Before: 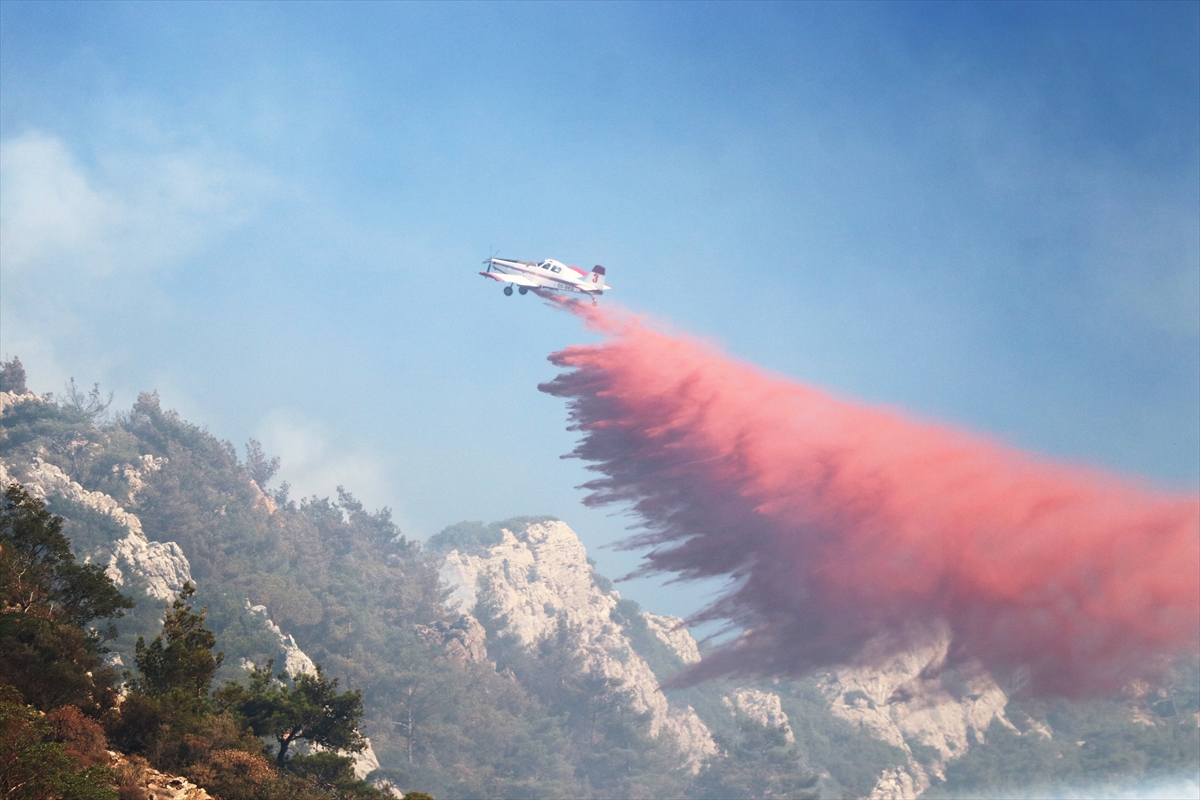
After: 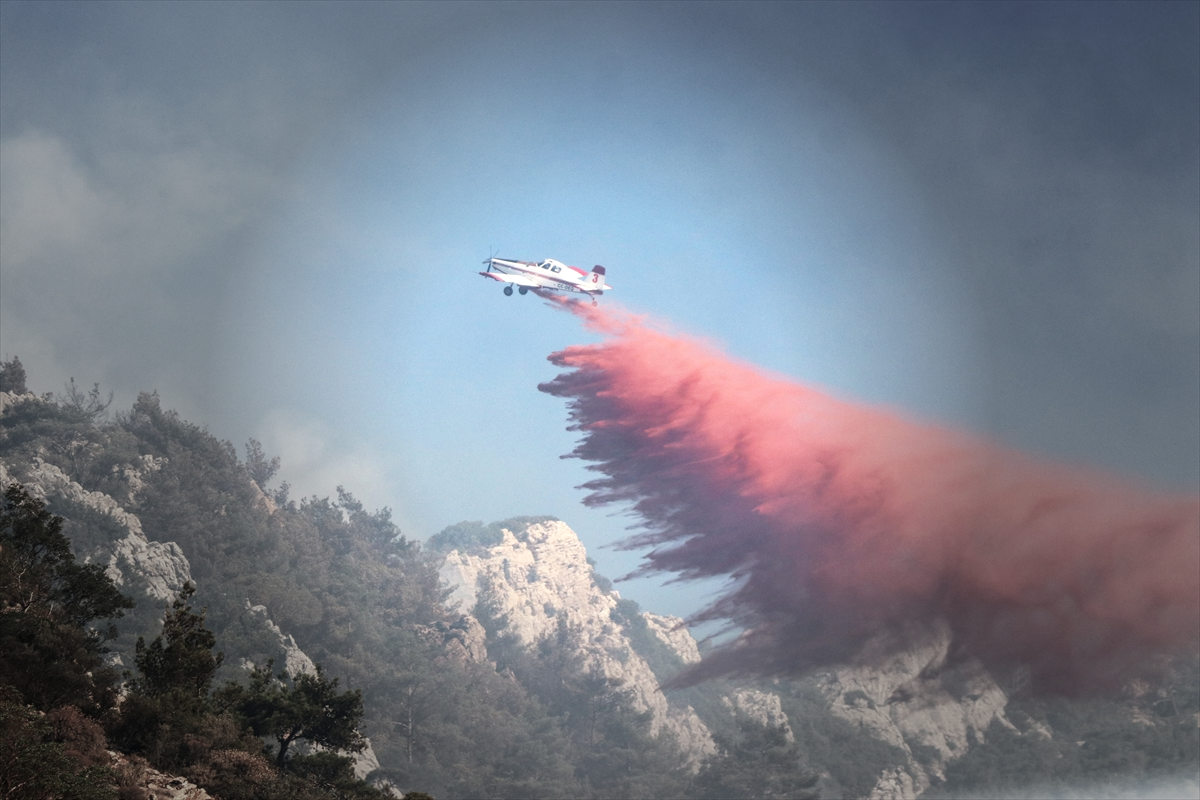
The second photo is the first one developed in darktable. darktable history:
local contrast: on, module defaults
vignetting: fall-off start 31.28%, fall-off radius 34.64%, brightness -0.575
